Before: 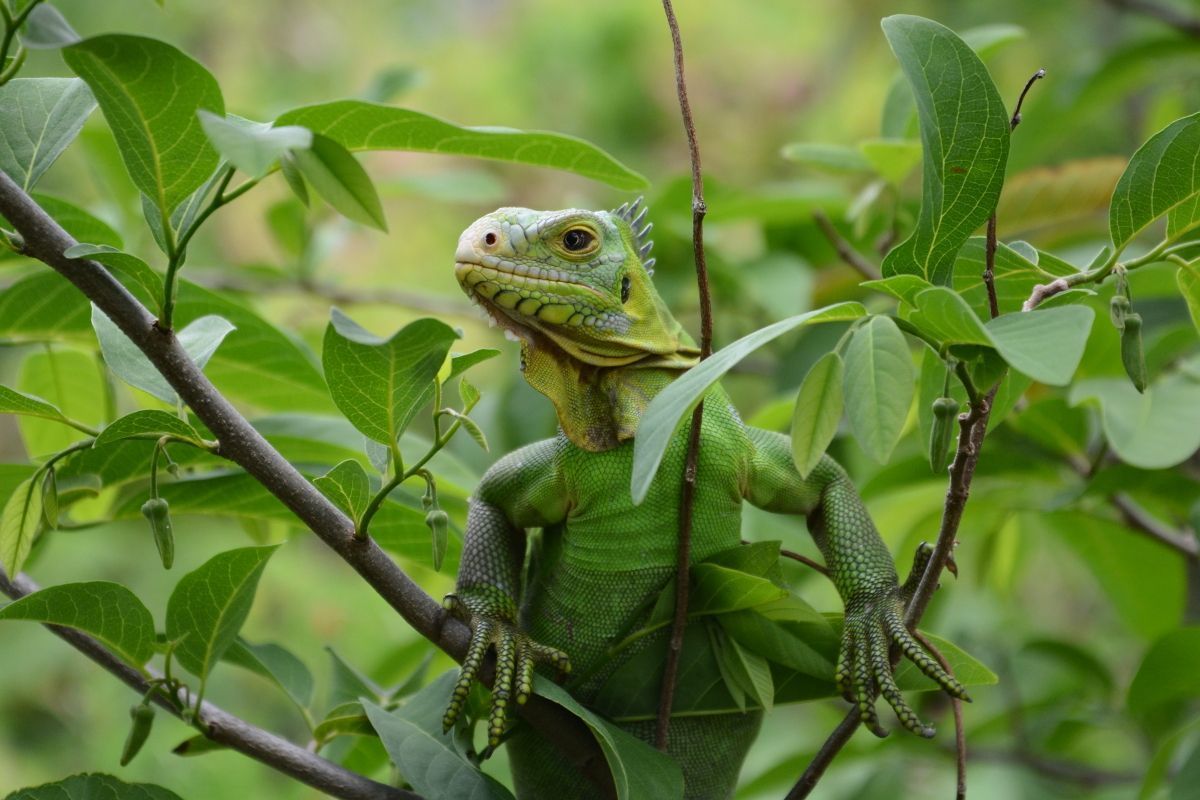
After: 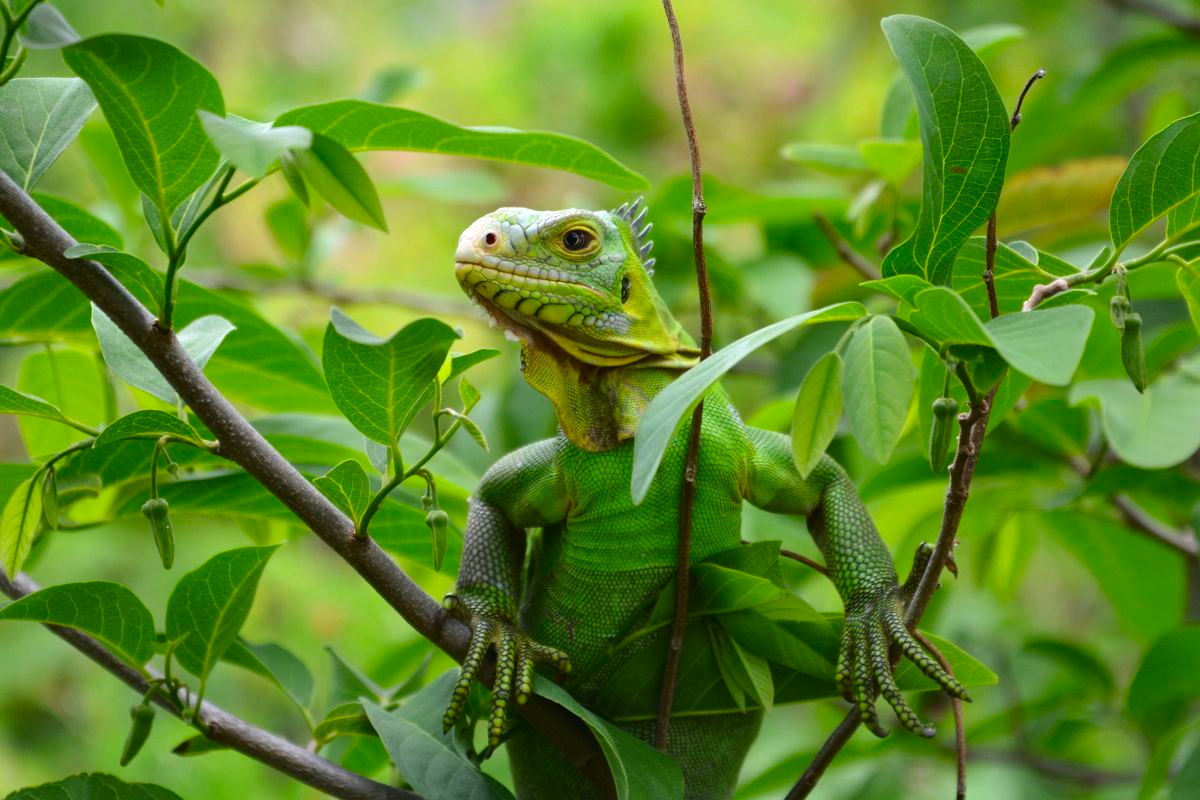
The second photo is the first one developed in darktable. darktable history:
exposure: black level correction 0, exposure 0.3 EV, compensate highlight preservation false
contrast brightness saturation: brightness -0.025, saturation 0.338
